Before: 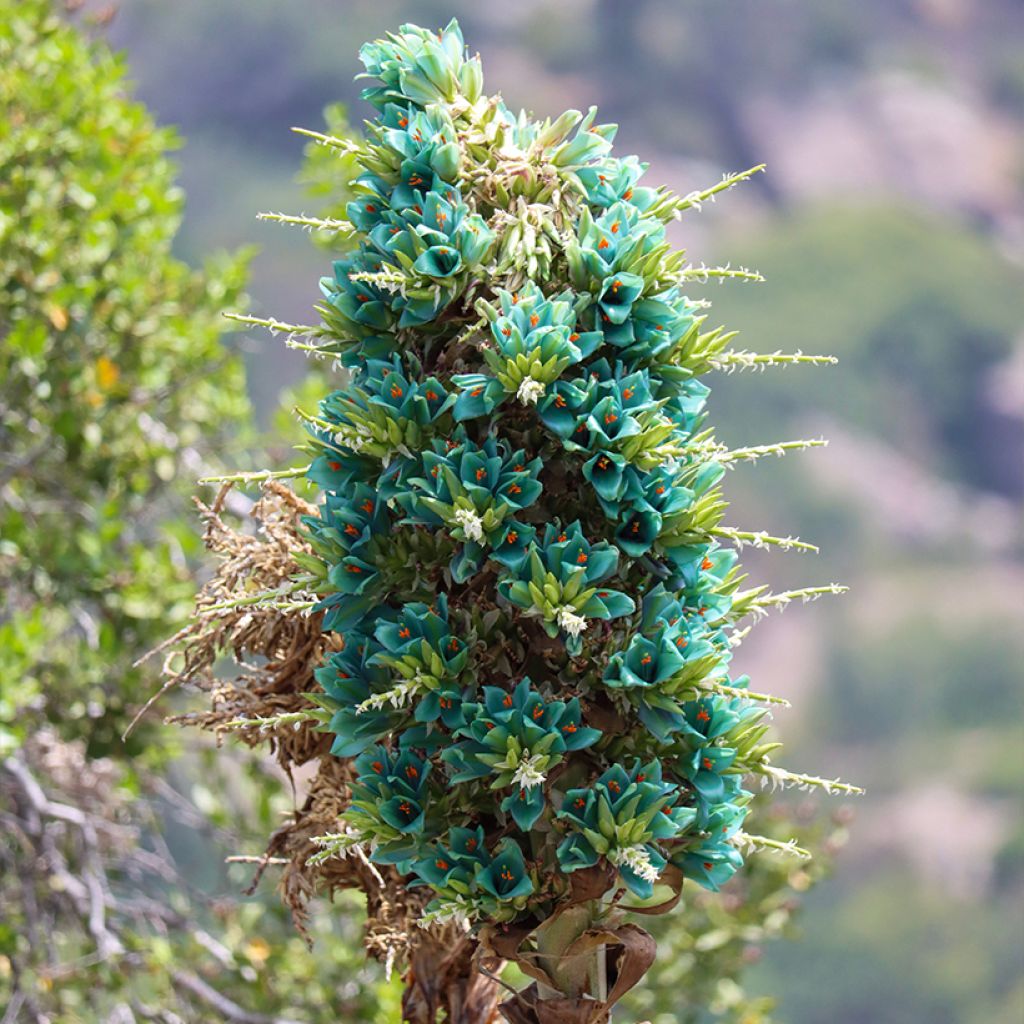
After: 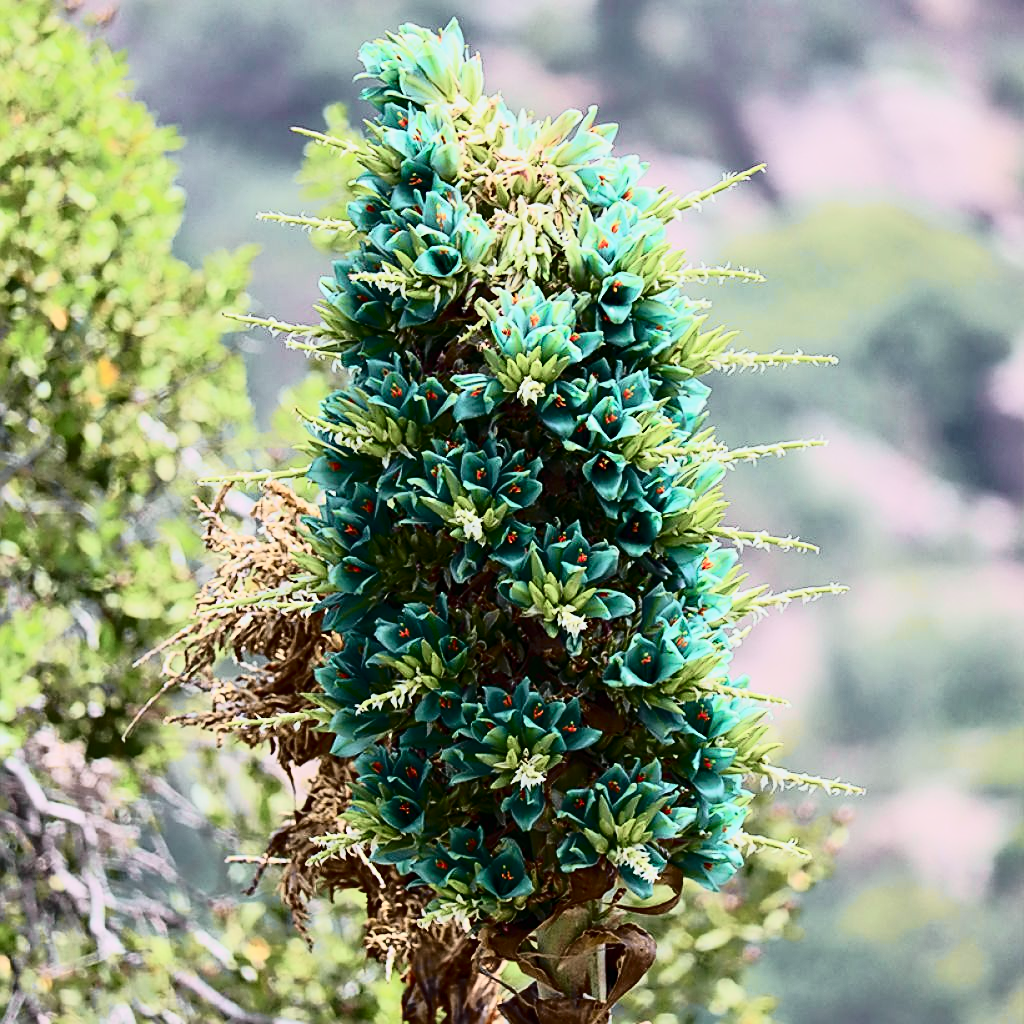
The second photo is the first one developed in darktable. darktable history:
tone curve: curves: ch0 [(0, 0) (0.081, 0.044) (0.192, 0.125) (0.283, 0.238) (0.416, 0.449) (0.495, 0.524) (0.661, 0.756) (0.788, 0.87) (1, 0.951)]; ch1 [(0, 0) (0.161, 0.092) (0.35, 0.33) (0.392, 0.392) (0.427, 0.426) (0.479, 0.472) (0.505, 0.497) (0.521, 0.524) (0.567, 0.56) (0.583, 0.592) (0.625, 0.627) (0.678, 0.733) (1, 1)]; ch2 [(0, 0) (0.346, 0.362) (0.404, 0.427) (0.502, 0.499) (0.531, 0.523) (0.544, 0.561) (0.58, 0.59) (0.629, 0.642) (0.717, 0.678) (1, 1)], color space Lab, independent channels, preserve colors none
sharpen: on, module defaults
contrast brightness saturation: contrast 0.215
